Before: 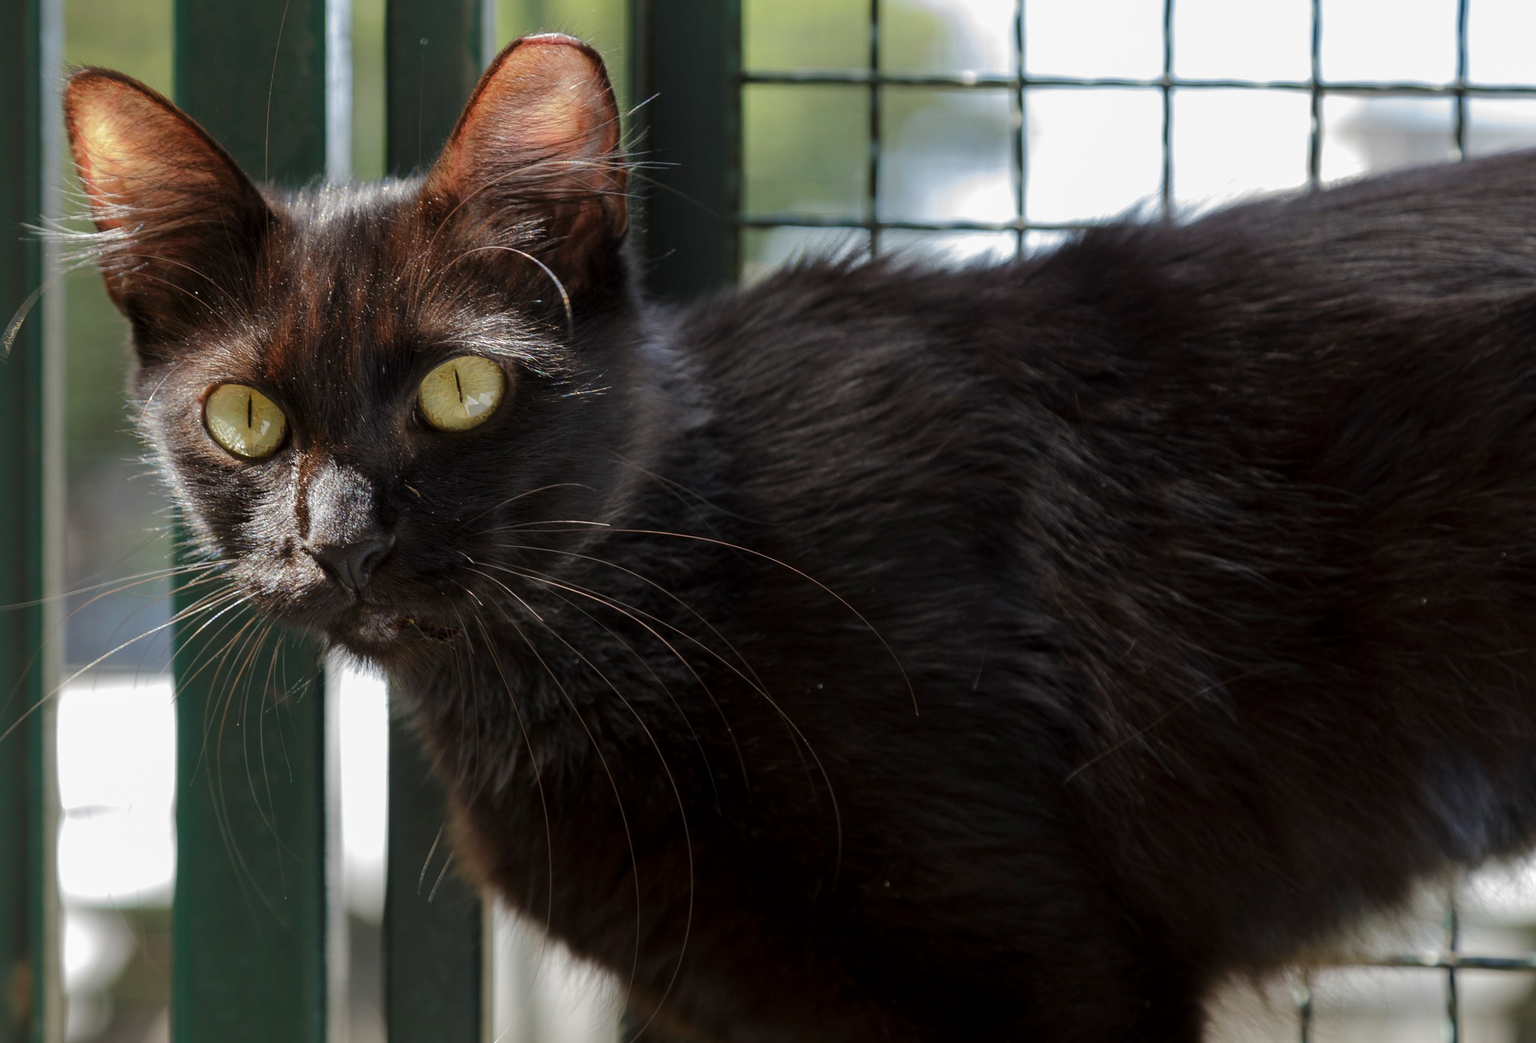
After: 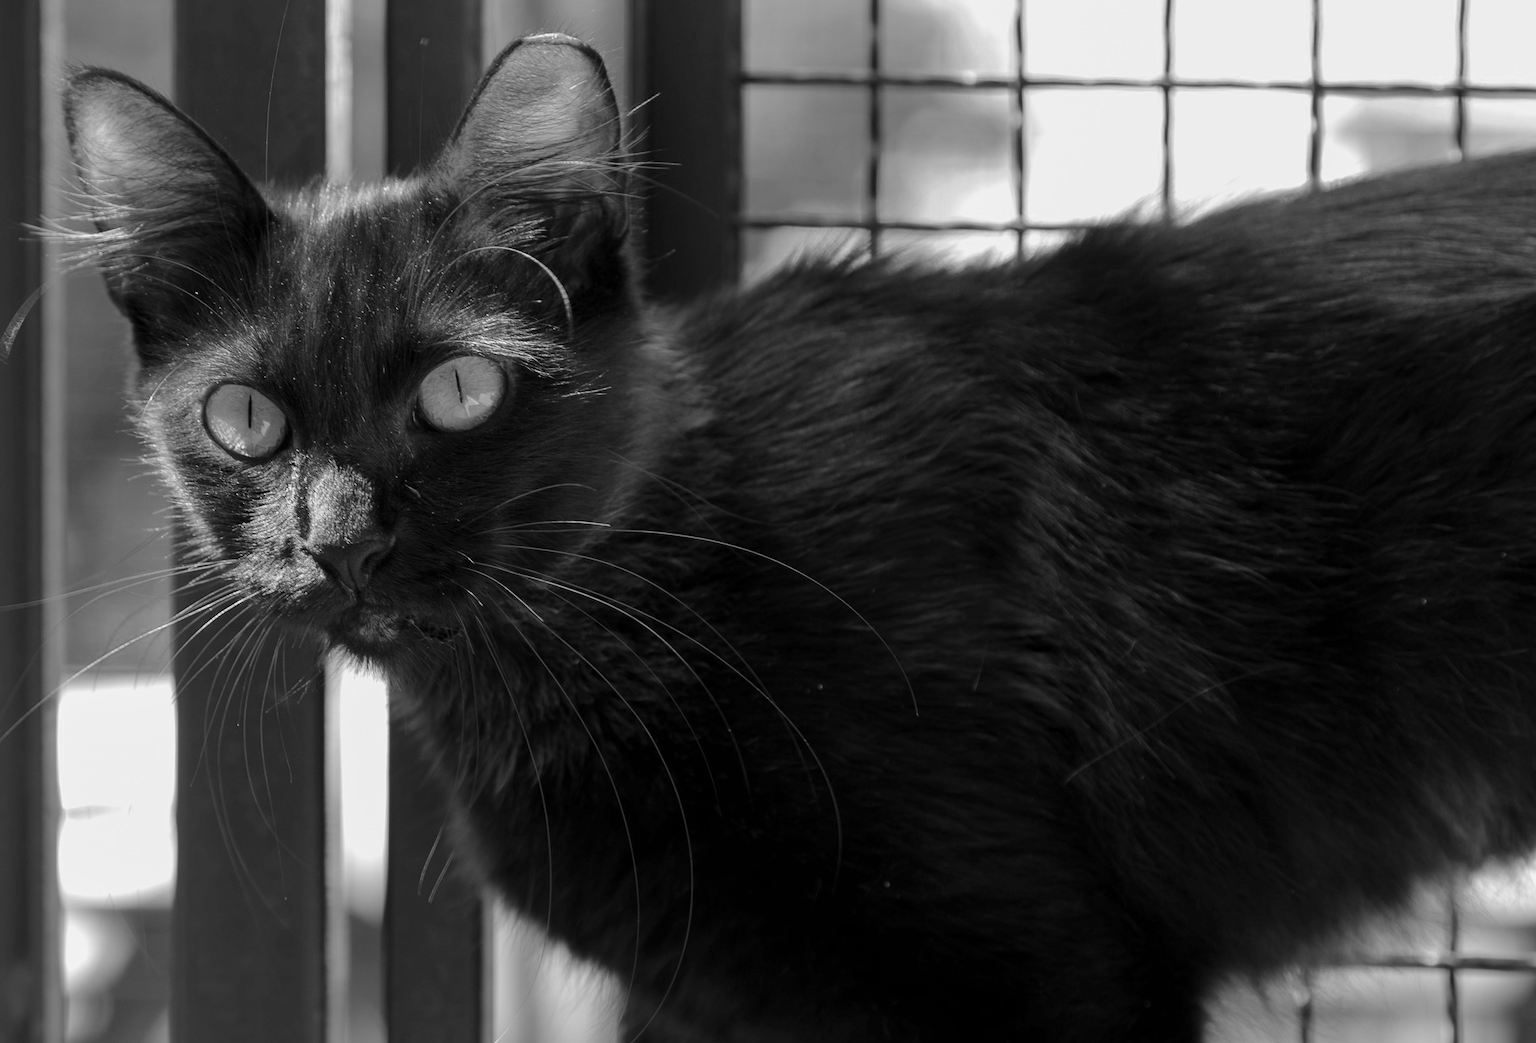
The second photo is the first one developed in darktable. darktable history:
color zones: curves: ch0 [(0, 0.613) (0.01, 0.613) (0.245, 0.448) (0.498, 0.529) (0.642, 0.665) (0.879, 0.777) (0.99, 0.613)]; ch1 [(0, 0) (0.143, 0) (0.286, 0) (0.429, 0) (0.571, 0) (0.714, 0) (0.857, 0)]
color correction: highlights a* -10.81, highlights b* 9.91, saturation 1.71
